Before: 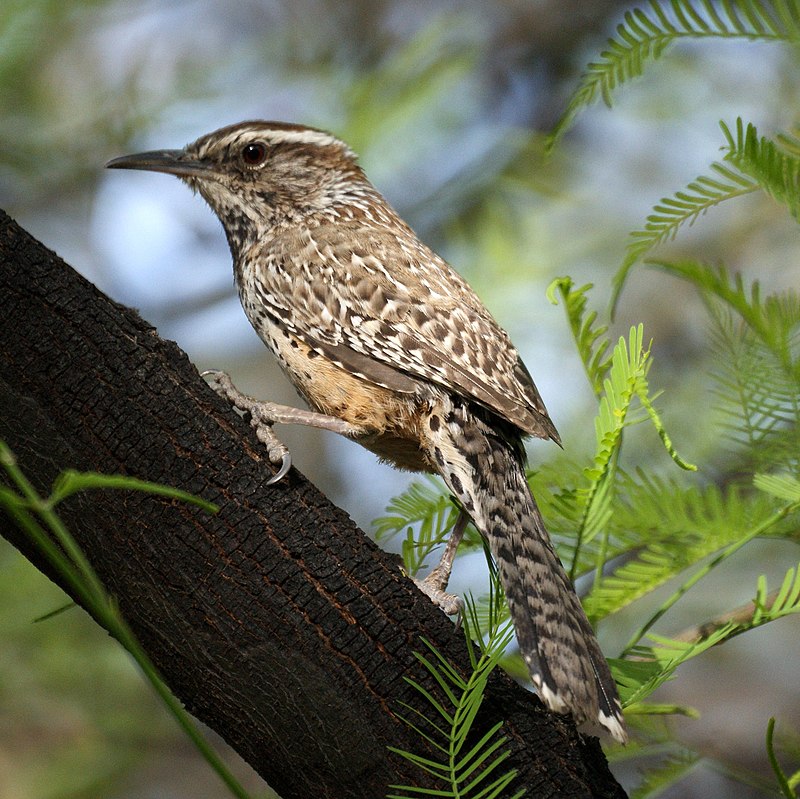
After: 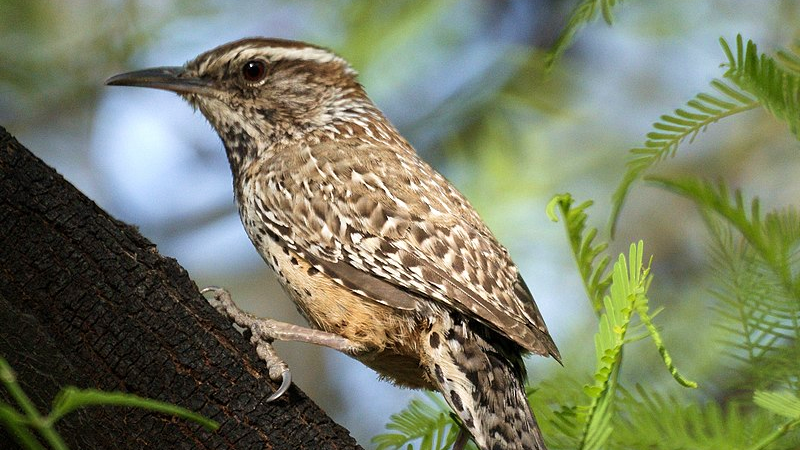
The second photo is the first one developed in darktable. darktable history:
velvia: strength 24.35%
crop and rotate: top 10.421%, bottom 33.16%
